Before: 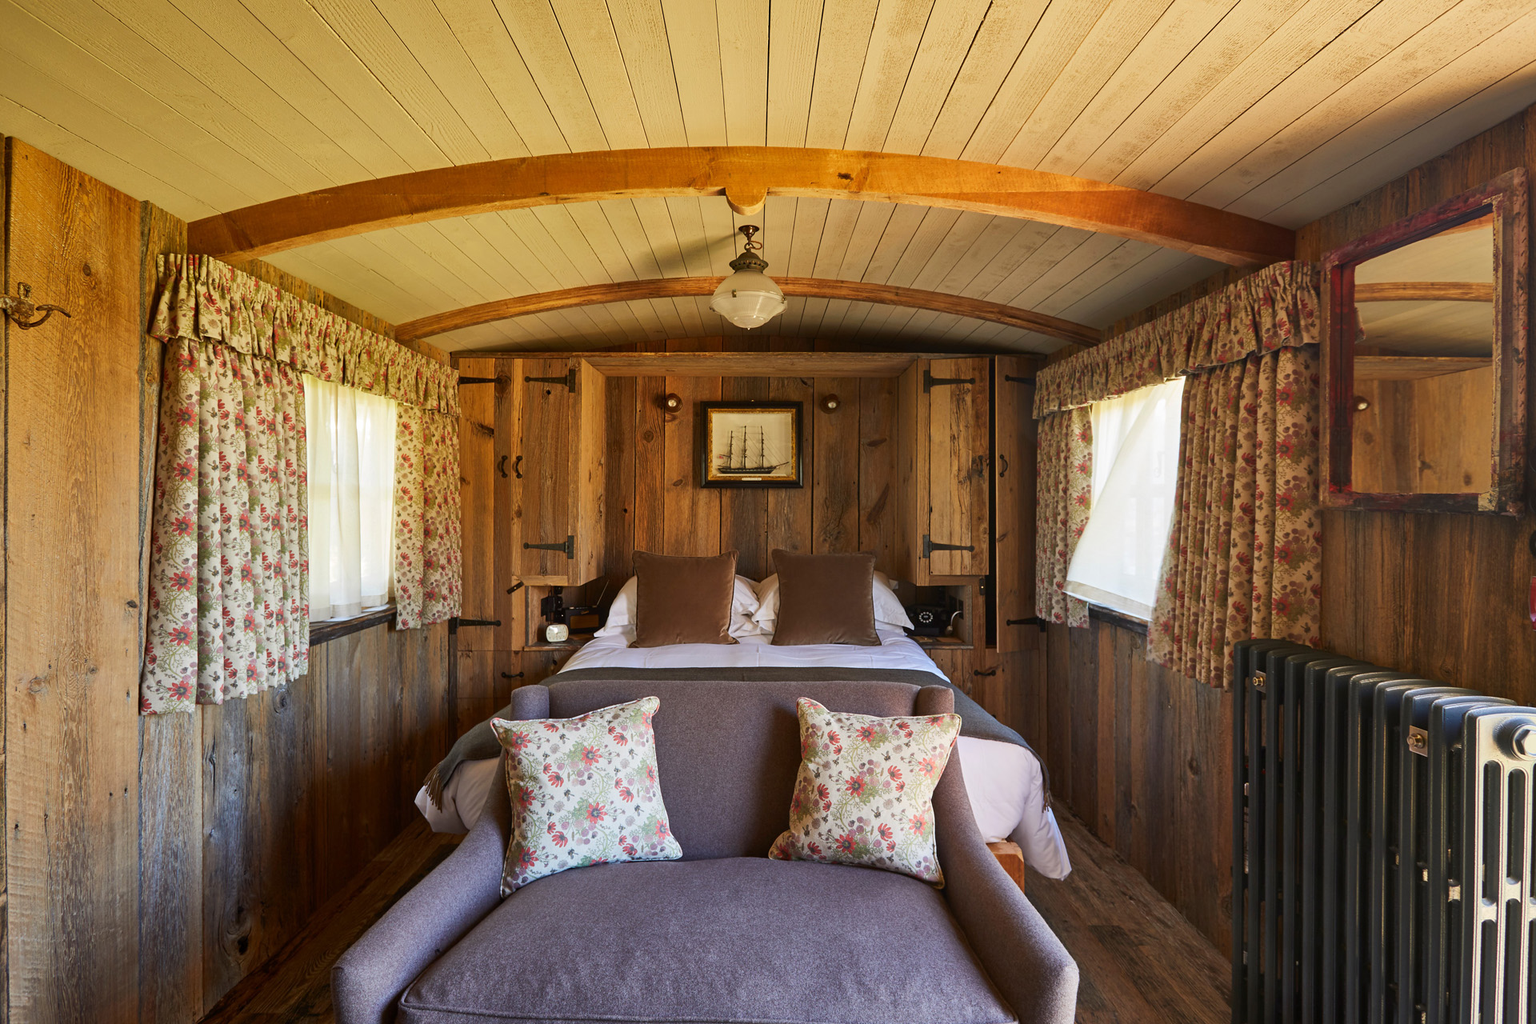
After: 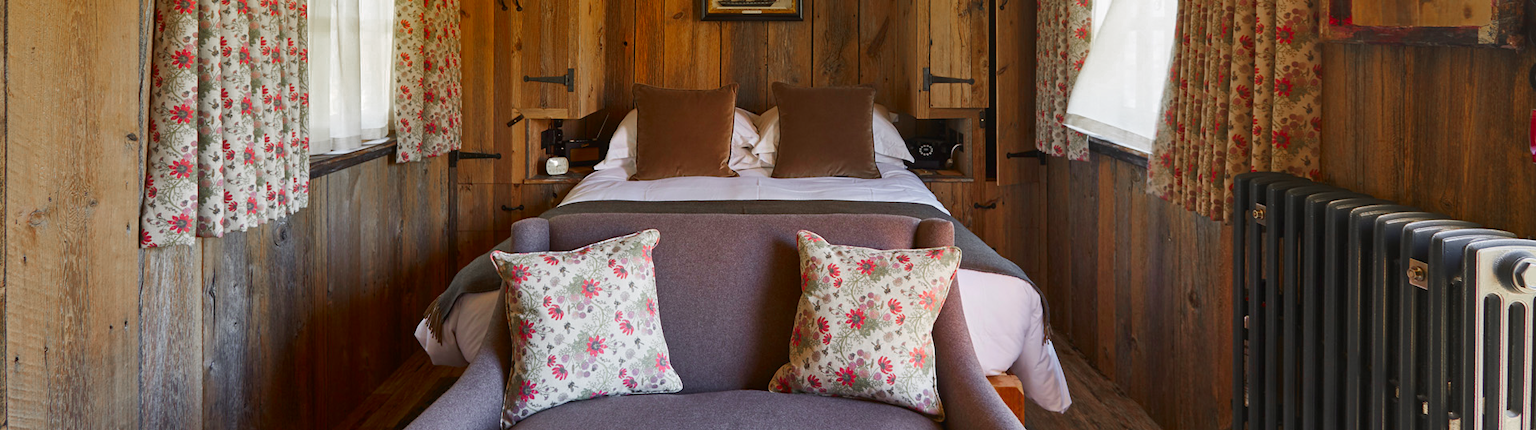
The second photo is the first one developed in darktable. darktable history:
crop: top 45.677%, bottom 12.259%
color zones: curves: ch0 [(0, 0.48) (0.209, 0.398) (0.305, 0.332) (0.429, 0.493) (0.571, 0.5) (0.714, 0.5) (0.857, 0.5) (1, 0.48)]; ch1 [(0, 0.736) (0.143, 0.625) (0.225, 0.371) (0.429, 0.256) (0.571, 0.241) (0.714, 0.213) (0.857, 0.48) (1, 0.736)]; ch2 [(0, 0.448) (0.143, 0.498) (0.286, 0.5) (0.429, 0.5) (0.571, 0.5) (0.714, 0.5) (0.857, 0.5) (1, 0.448)]
